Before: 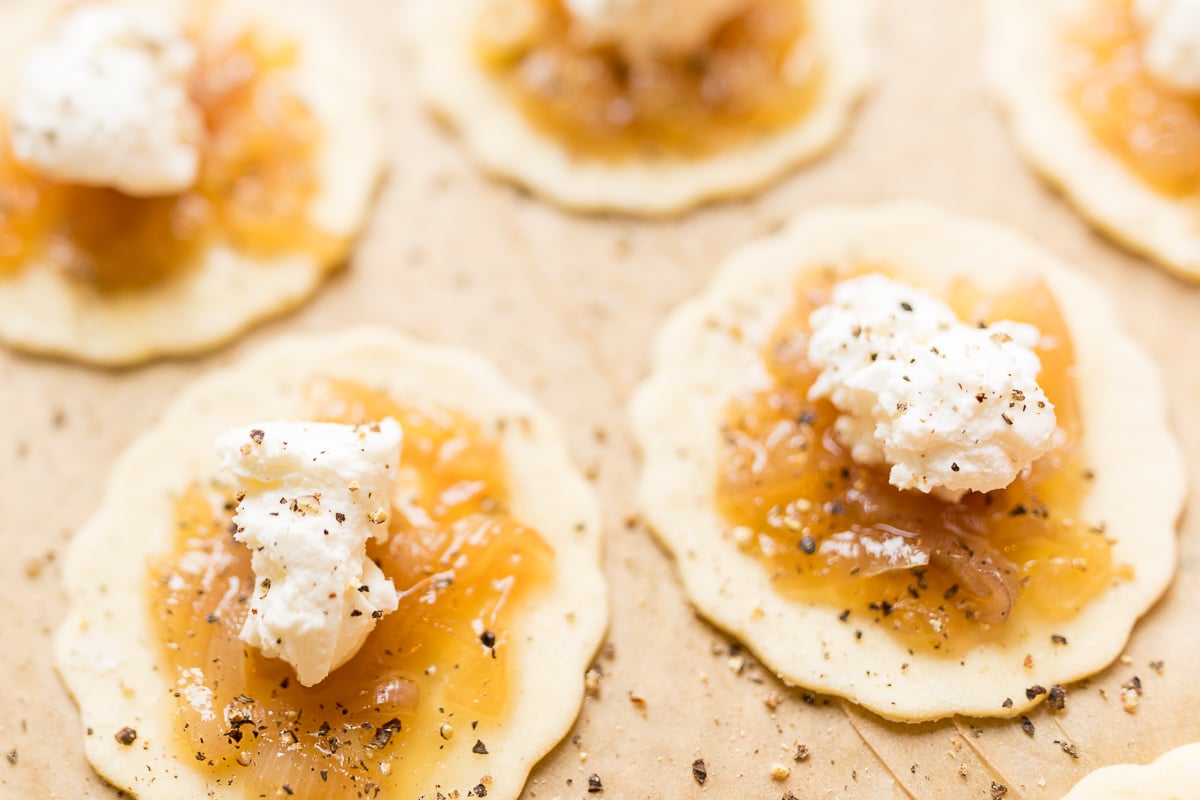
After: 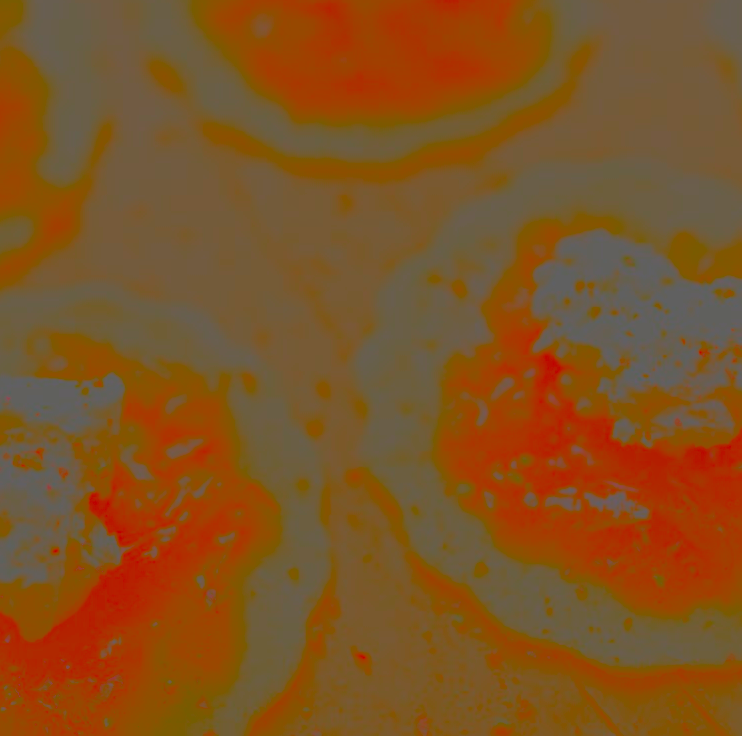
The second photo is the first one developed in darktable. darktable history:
crop and rotate: left 23.117%, top 5.635%, right 15.02%, bottom 2.247%
contrast brightness saturation: contrast -0.982, brightness -0.165, saturation 0.767
color zones: mix 42.93%
